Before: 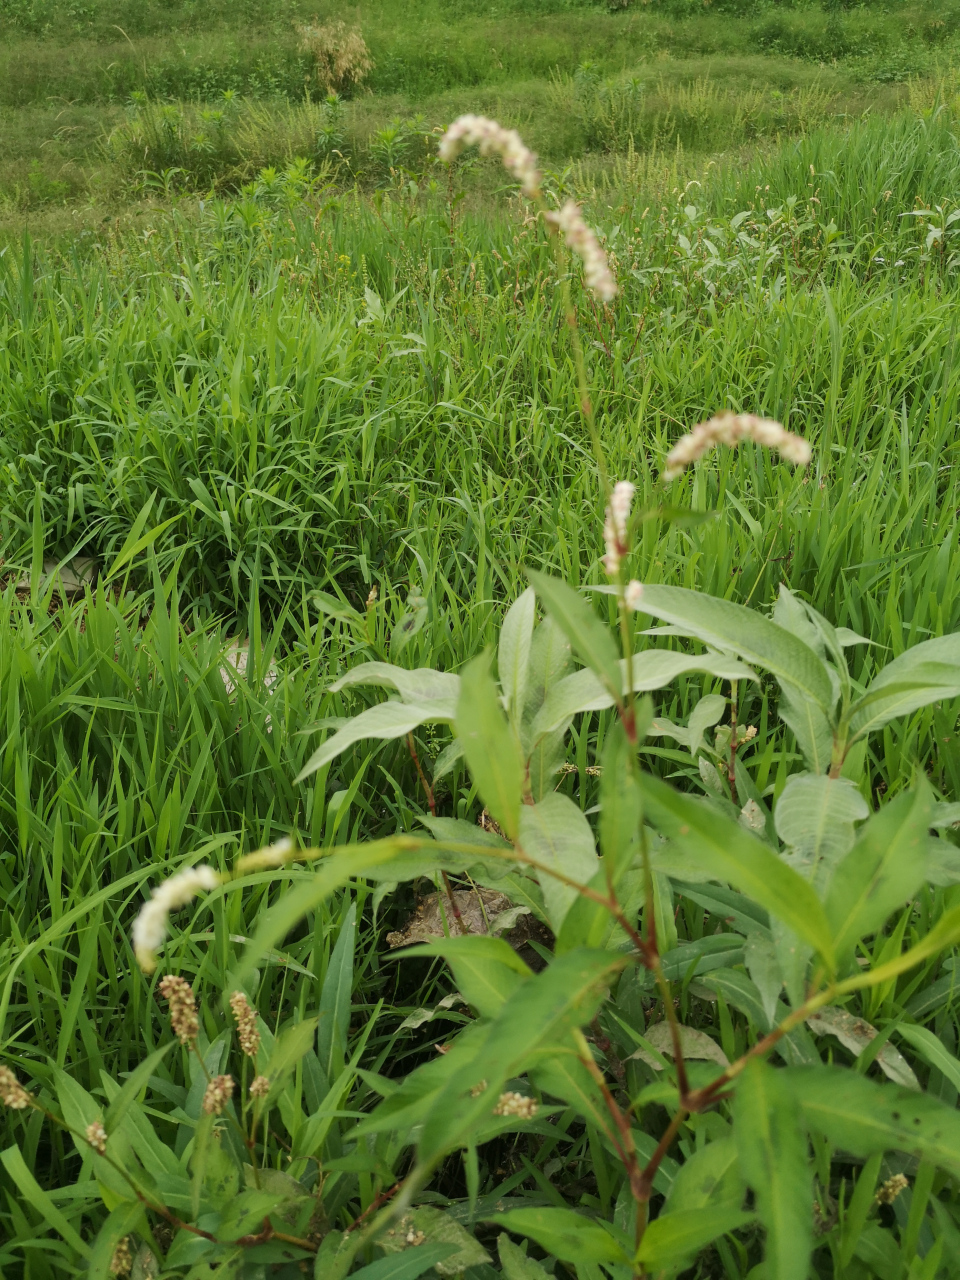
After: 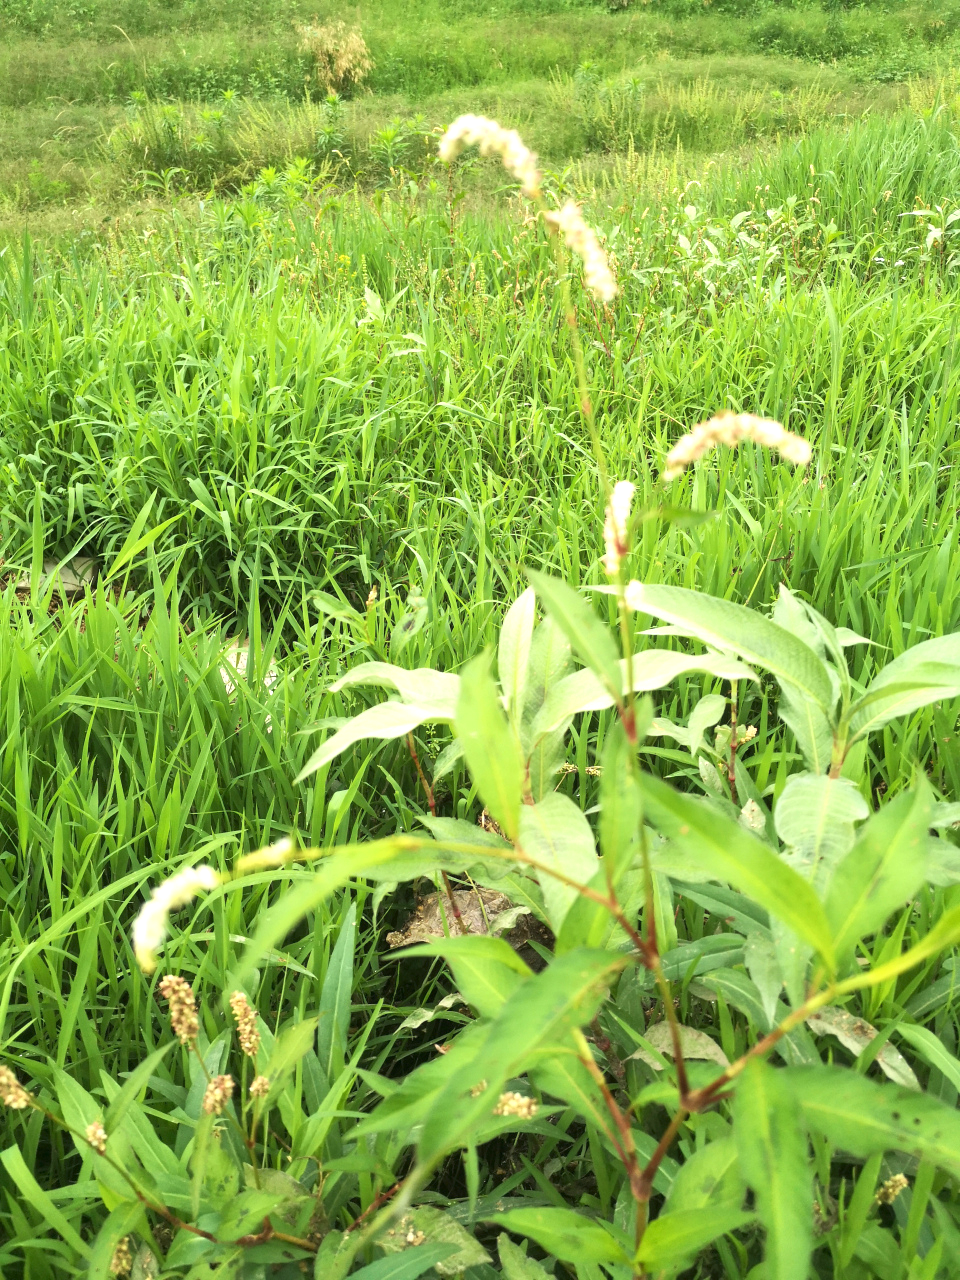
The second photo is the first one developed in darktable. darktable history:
contrast brightness saturation: contrast 0.096, brightness 0.017, saturation 0.019
exposure: black level correction 0, exposure 1.2 EV, compensate exposure bias true, compensate highlight preservation false
